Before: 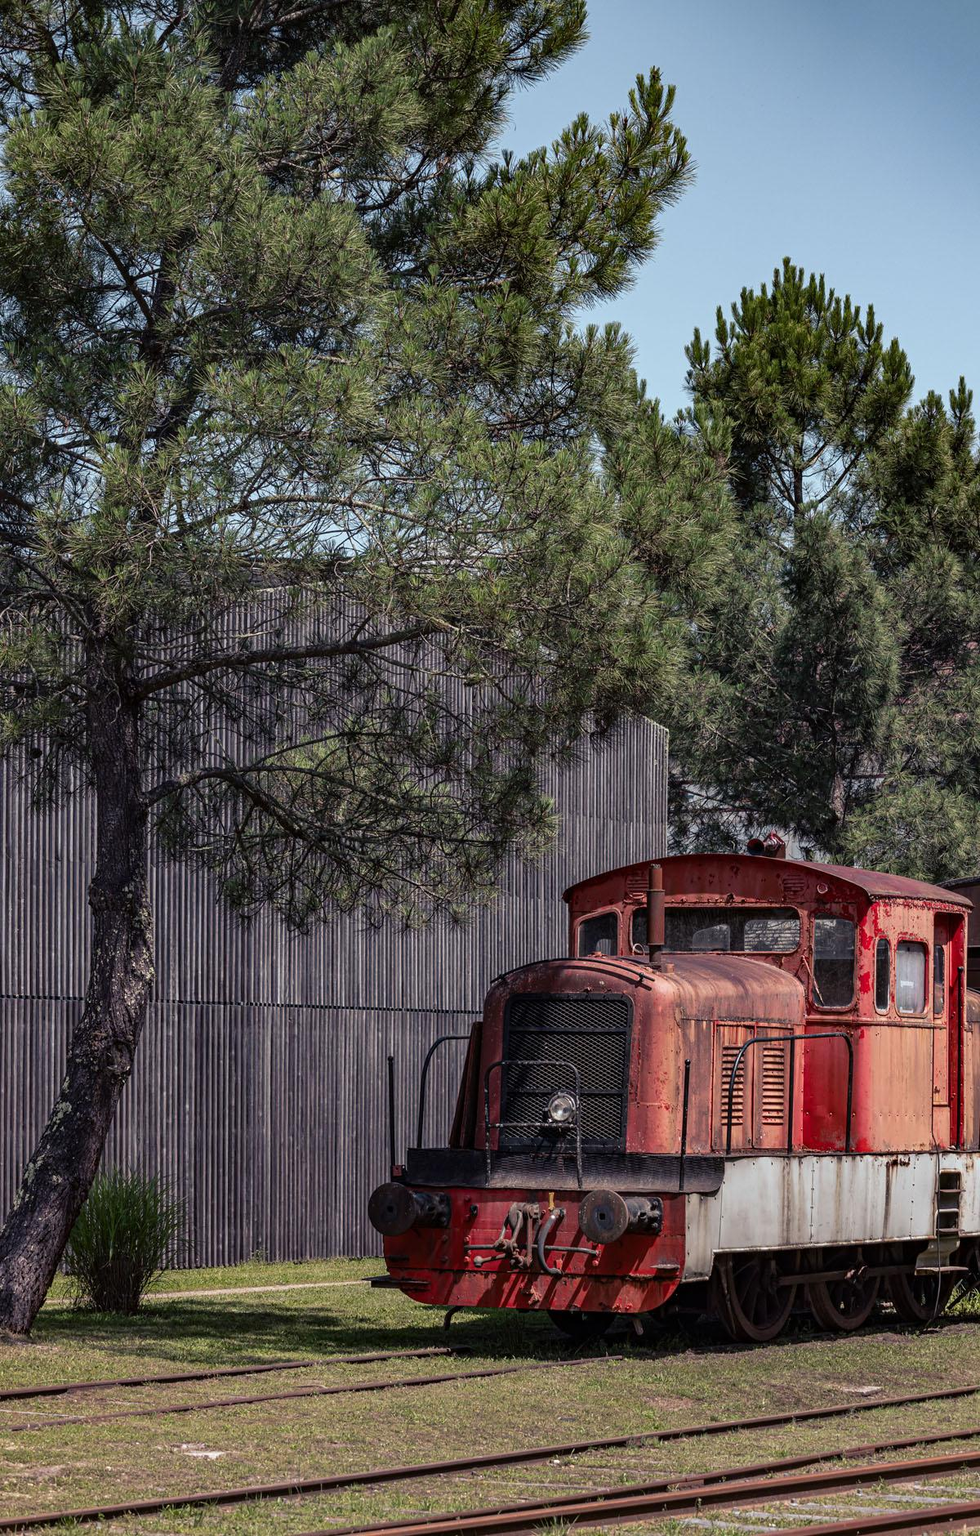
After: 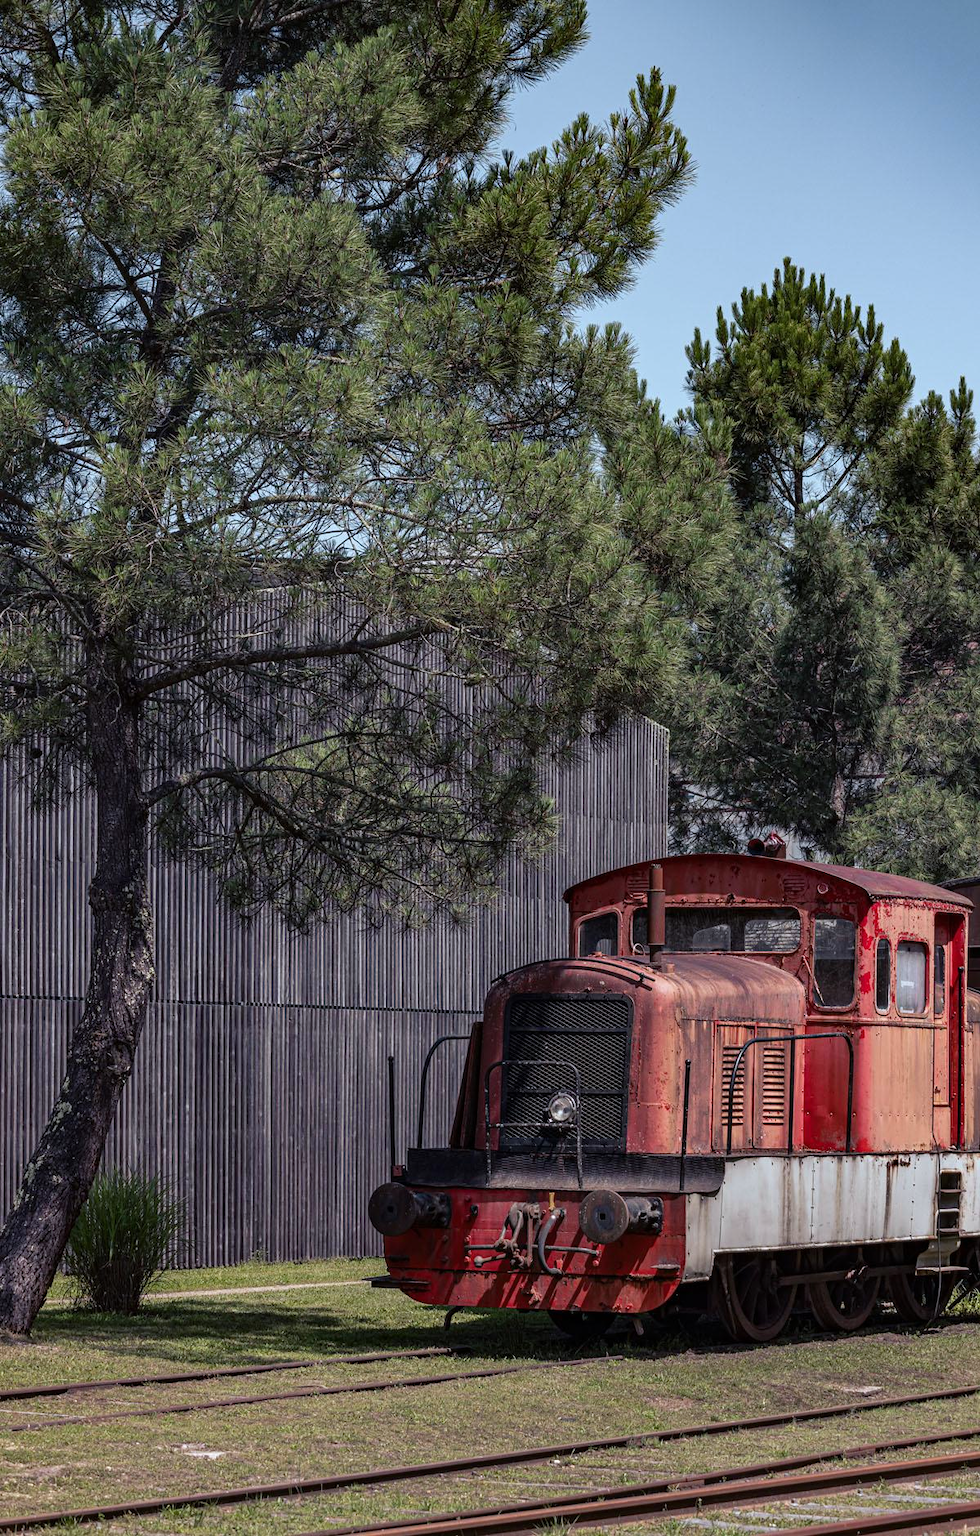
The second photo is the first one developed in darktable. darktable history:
rotate and perspective: crop left 0, crop top 0
white balance: red 0.98, blue 1.034
